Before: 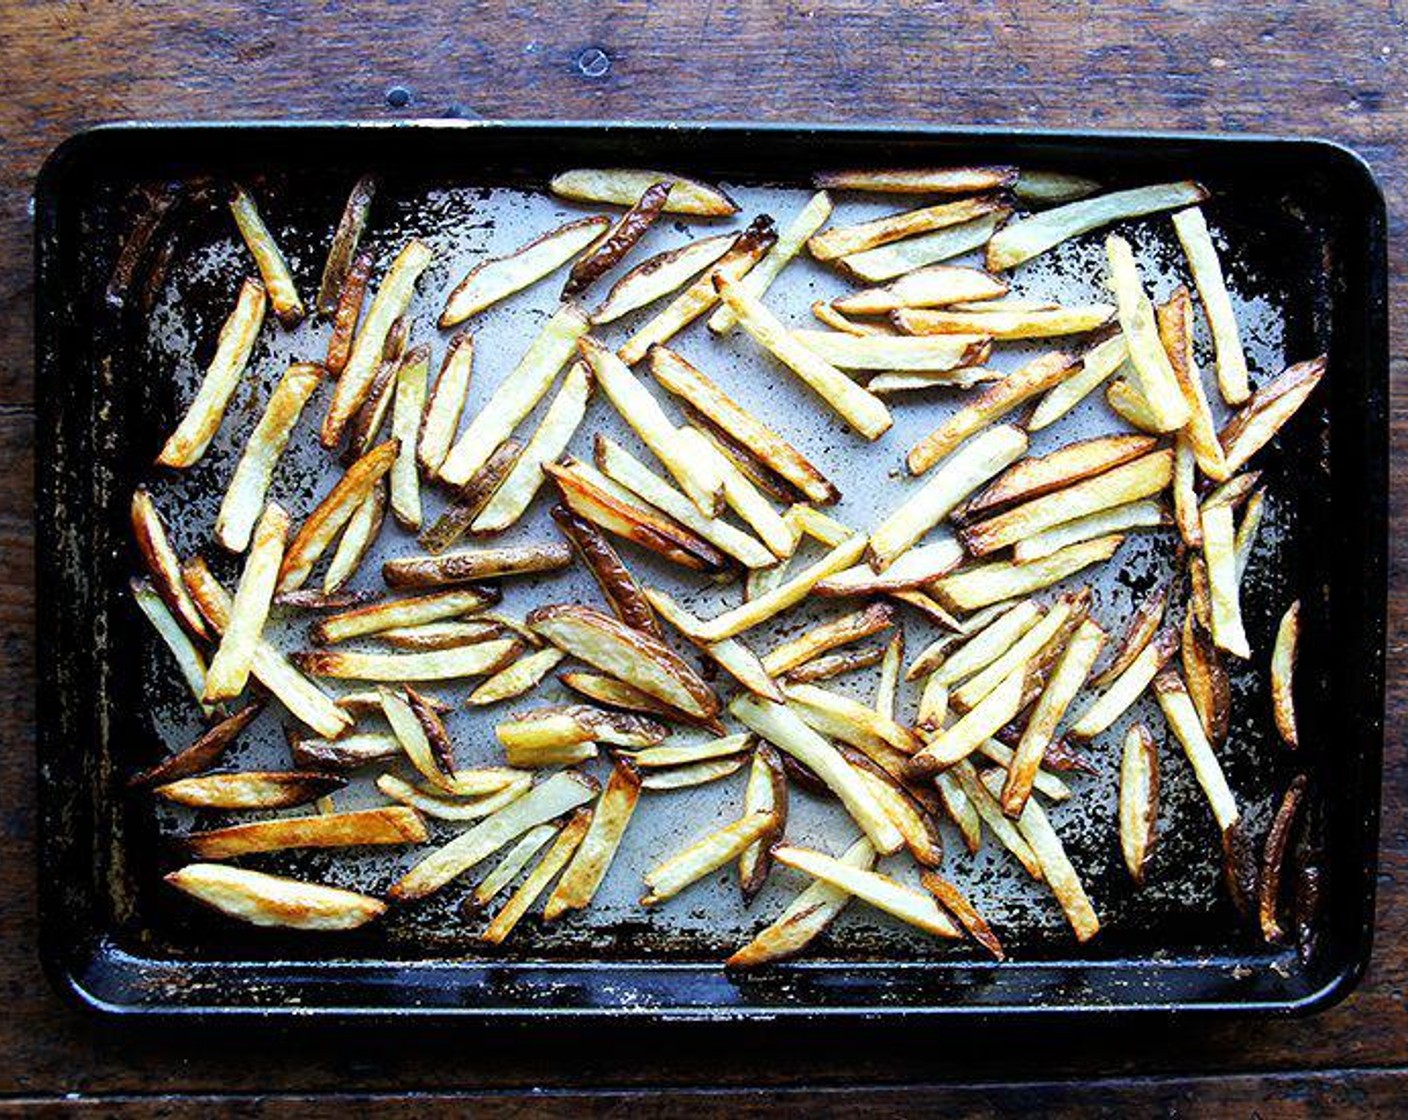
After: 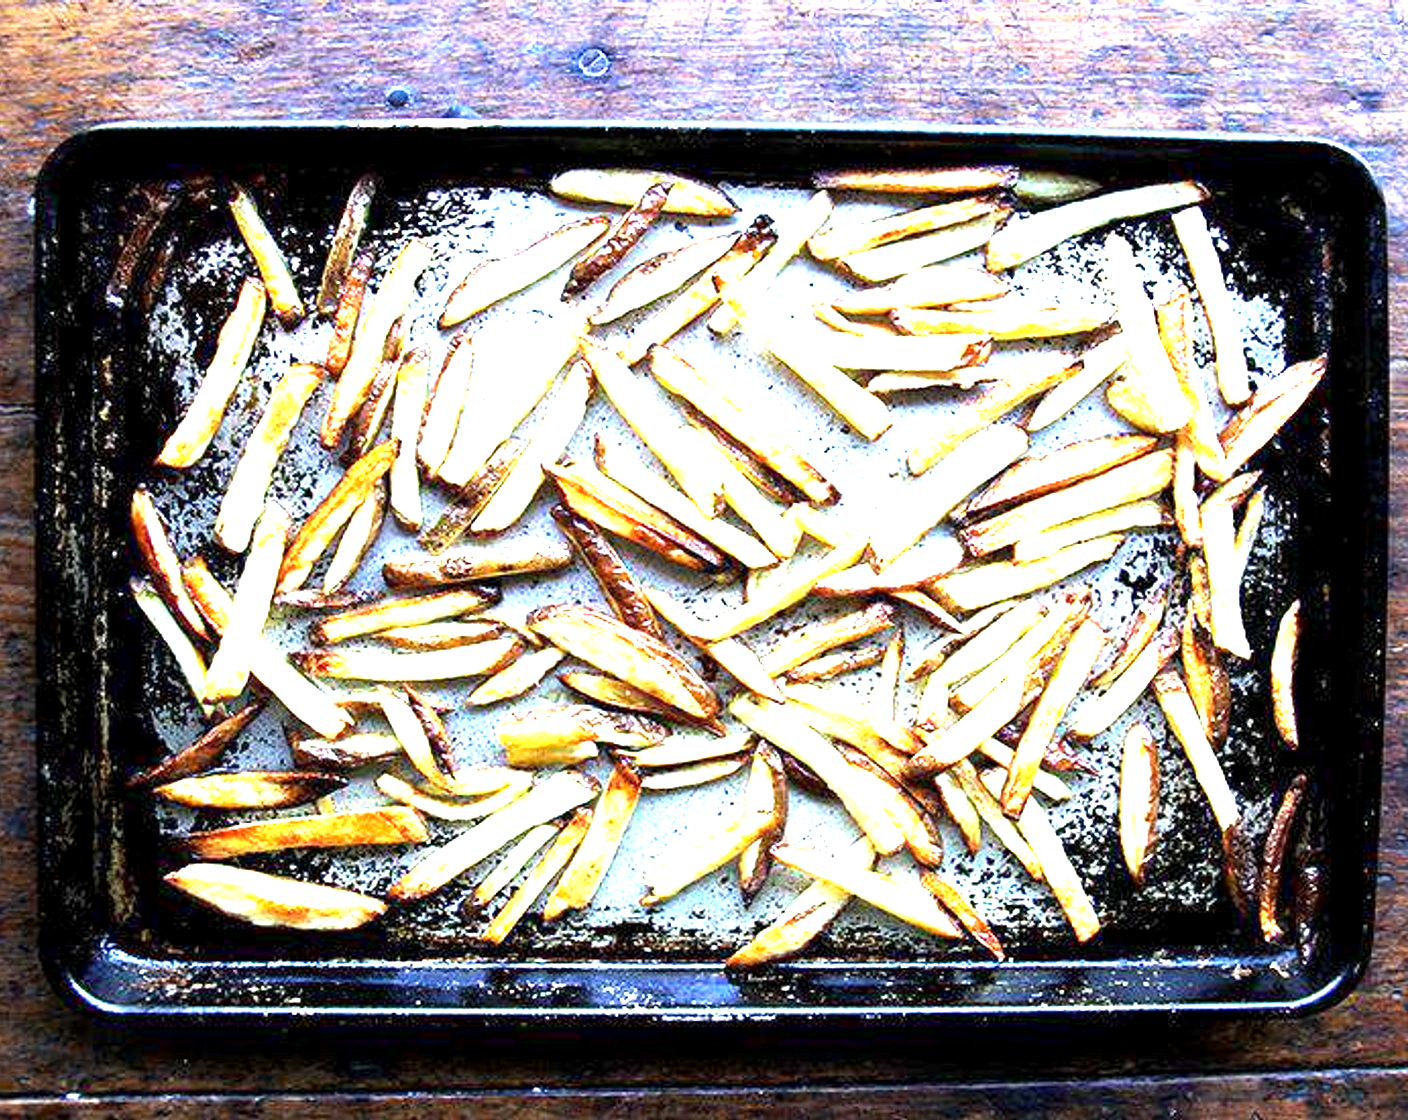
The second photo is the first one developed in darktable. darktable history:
exposure: black level correction 0.001, exposure 1.735 EV, compensate highlight preservation false
white balance: red 1, blue 1
